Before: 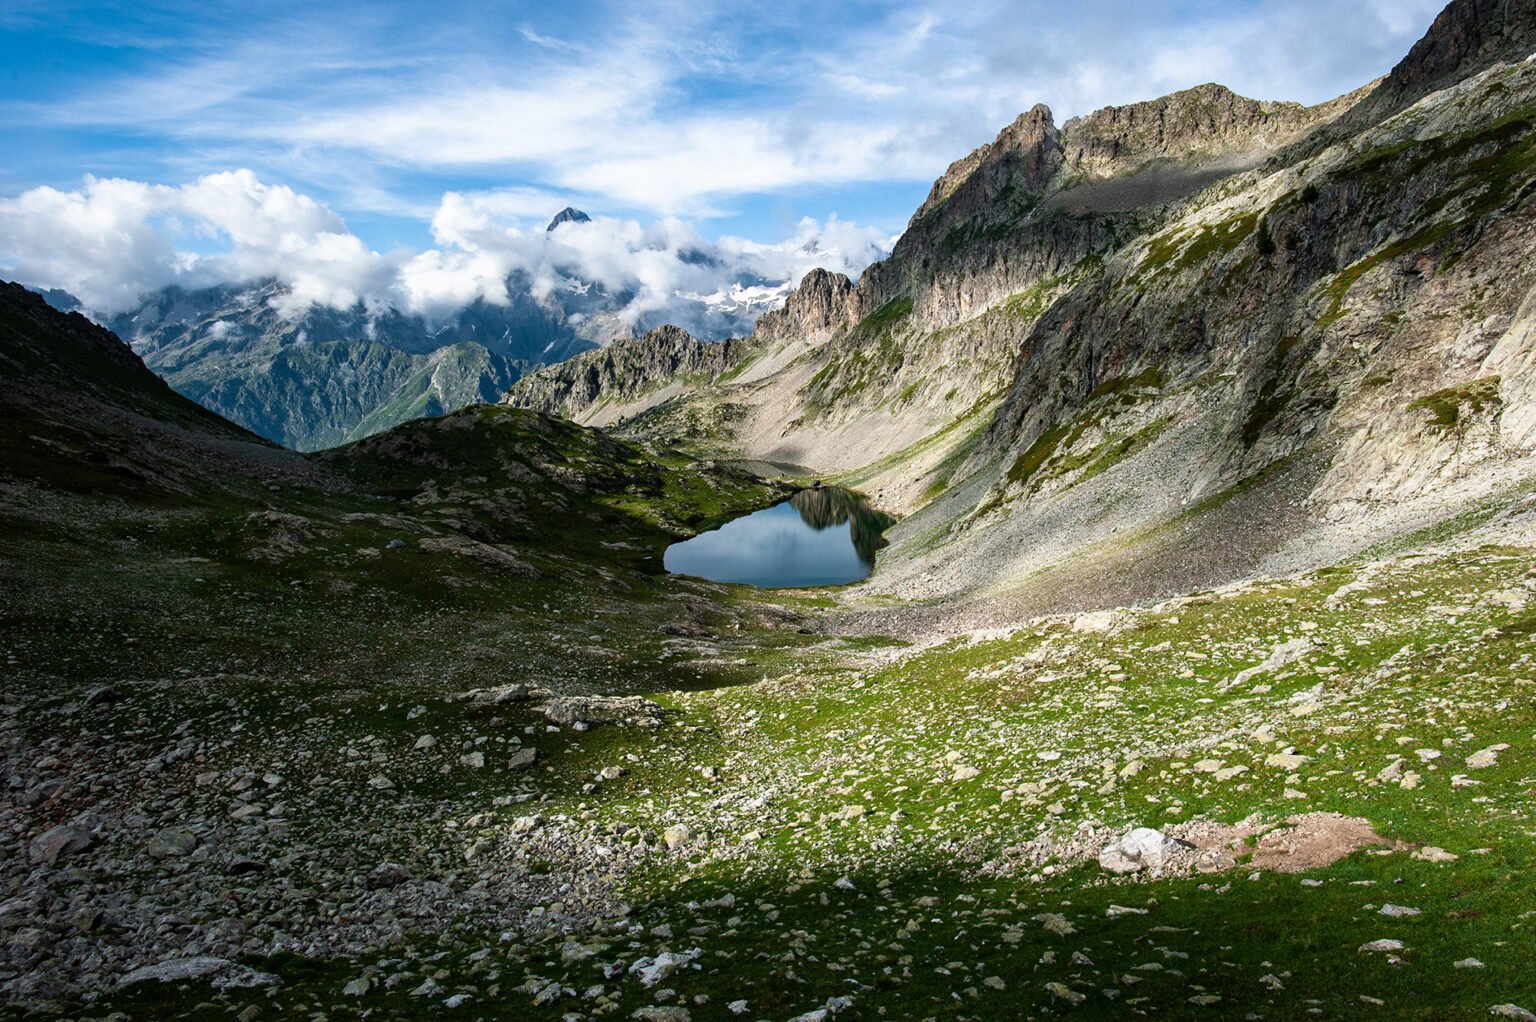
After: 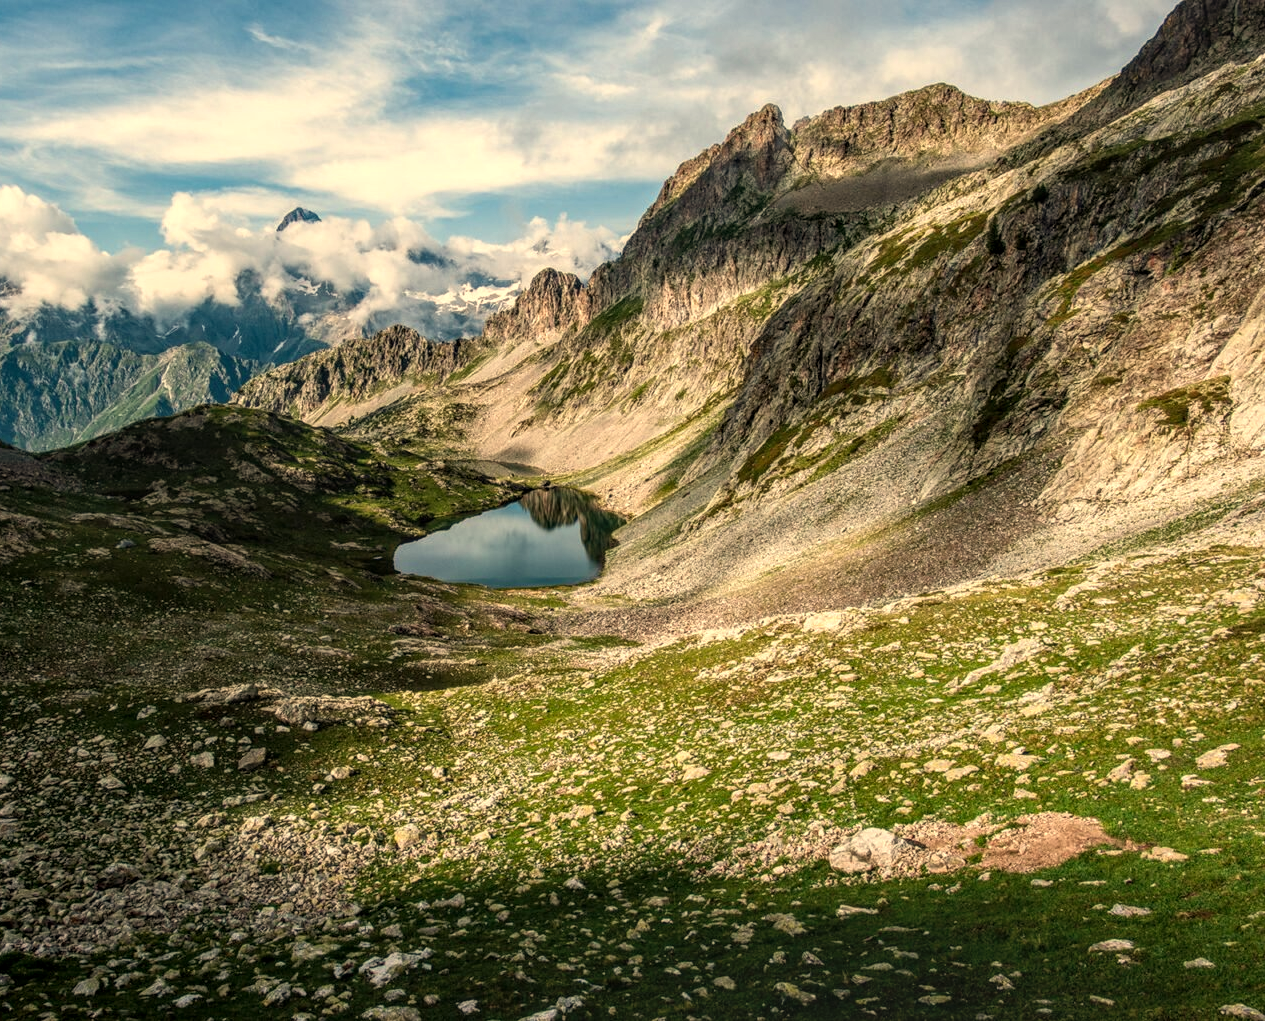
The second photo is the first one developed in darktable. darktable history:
white balance: red 1.138, green 0.996, blue 0.812
crop: left 17.582%, bottom 0.031%
local contrast: highlights 0%, shadows 0%, detail 133%
